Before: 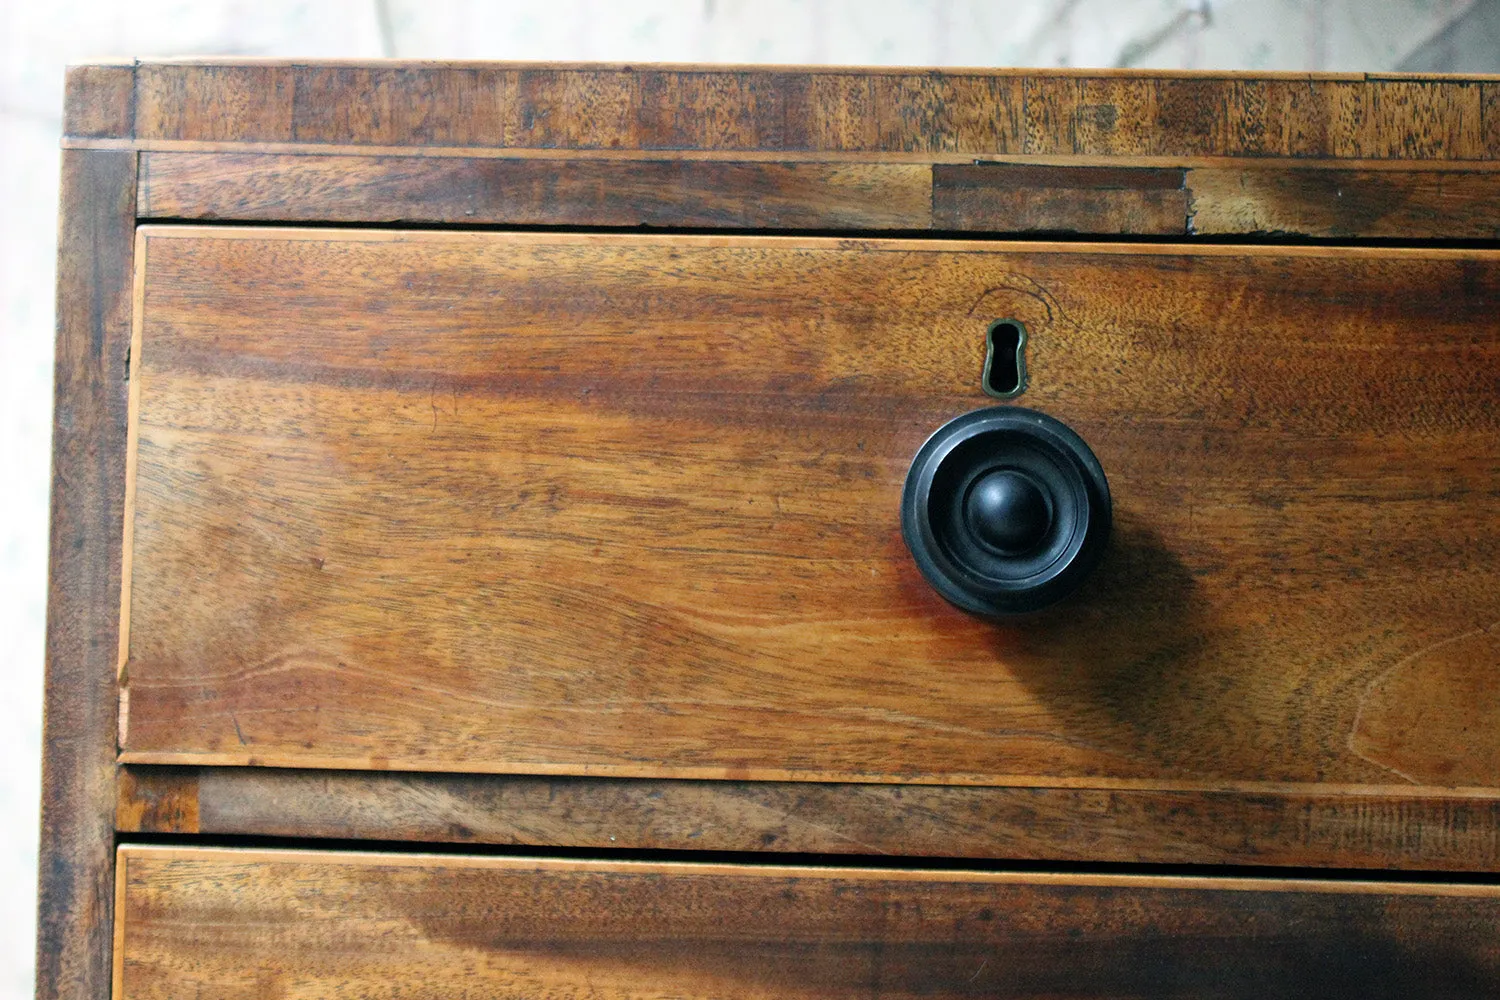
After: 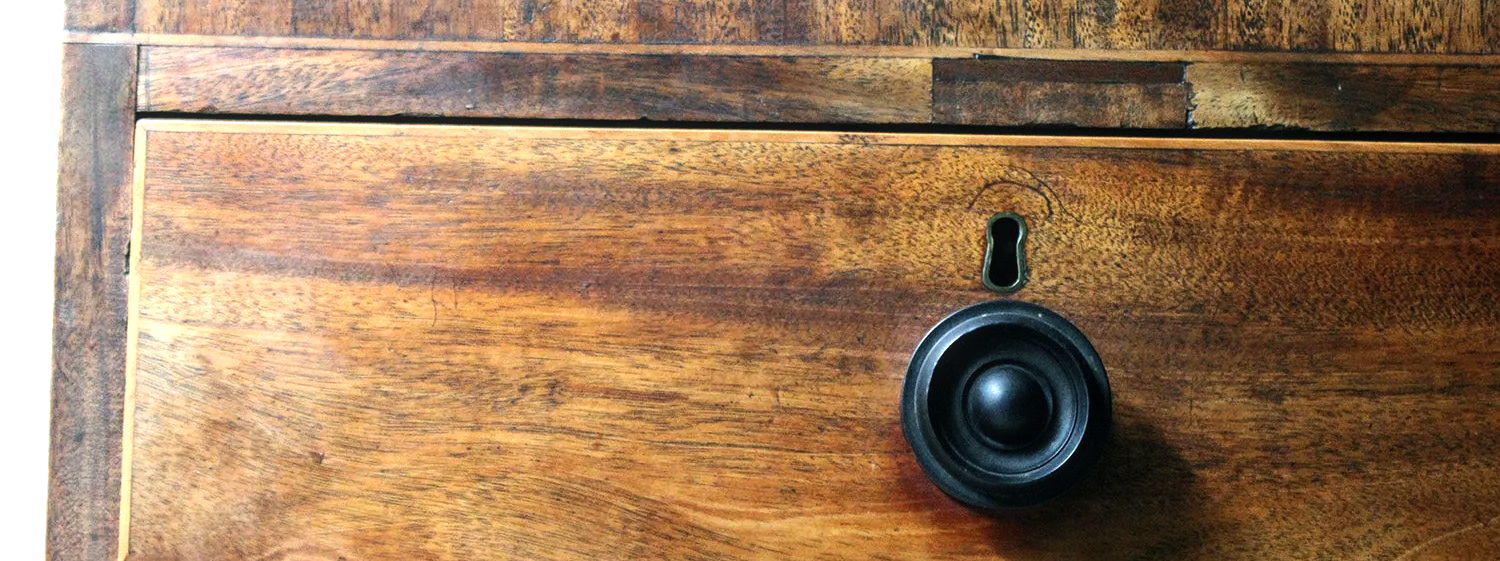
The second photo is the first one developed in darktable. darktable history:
tone equalizer: -8 EV -0.75 EV, -7 EV -0.7 EV, -6 EV -0.6 EV, -5 EV -0.4 EV, -3 EV 0.4 EV, -2 EV 0.6 EV, -1 EV 0.7 EV, +0 EV 0.75 EV, edges refinement/feathering 500, mask exposure compensation -1.57 EV, preserve details no
local contrast: detail 110%
crop and rotate: top 10.605%, bottom 33.274%
